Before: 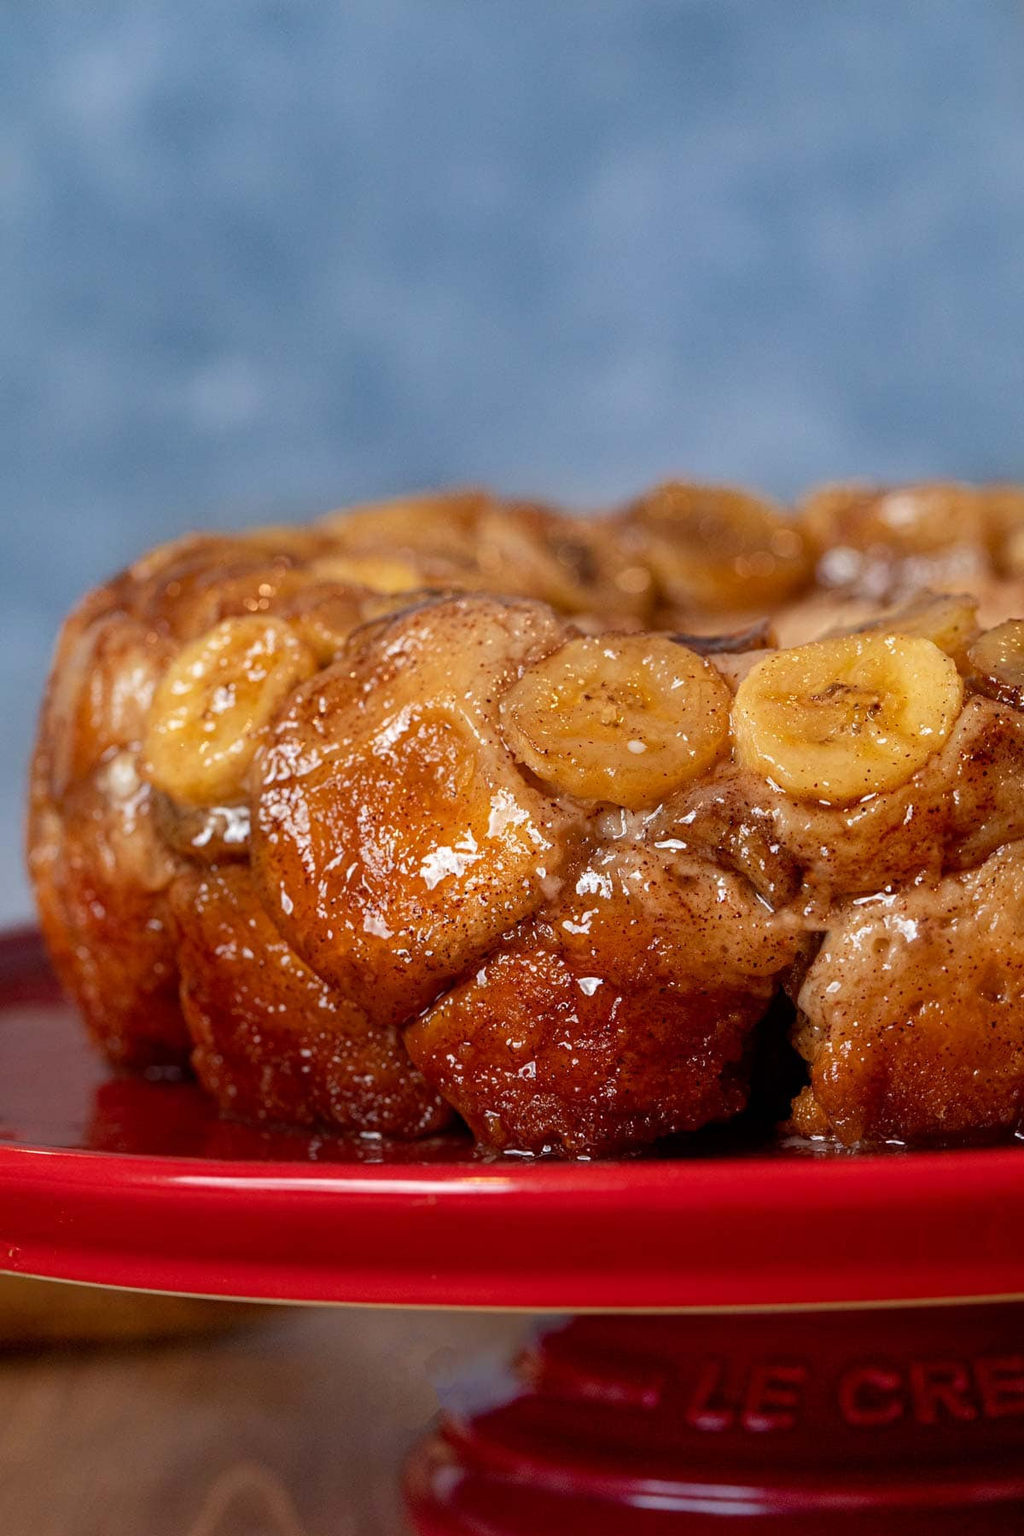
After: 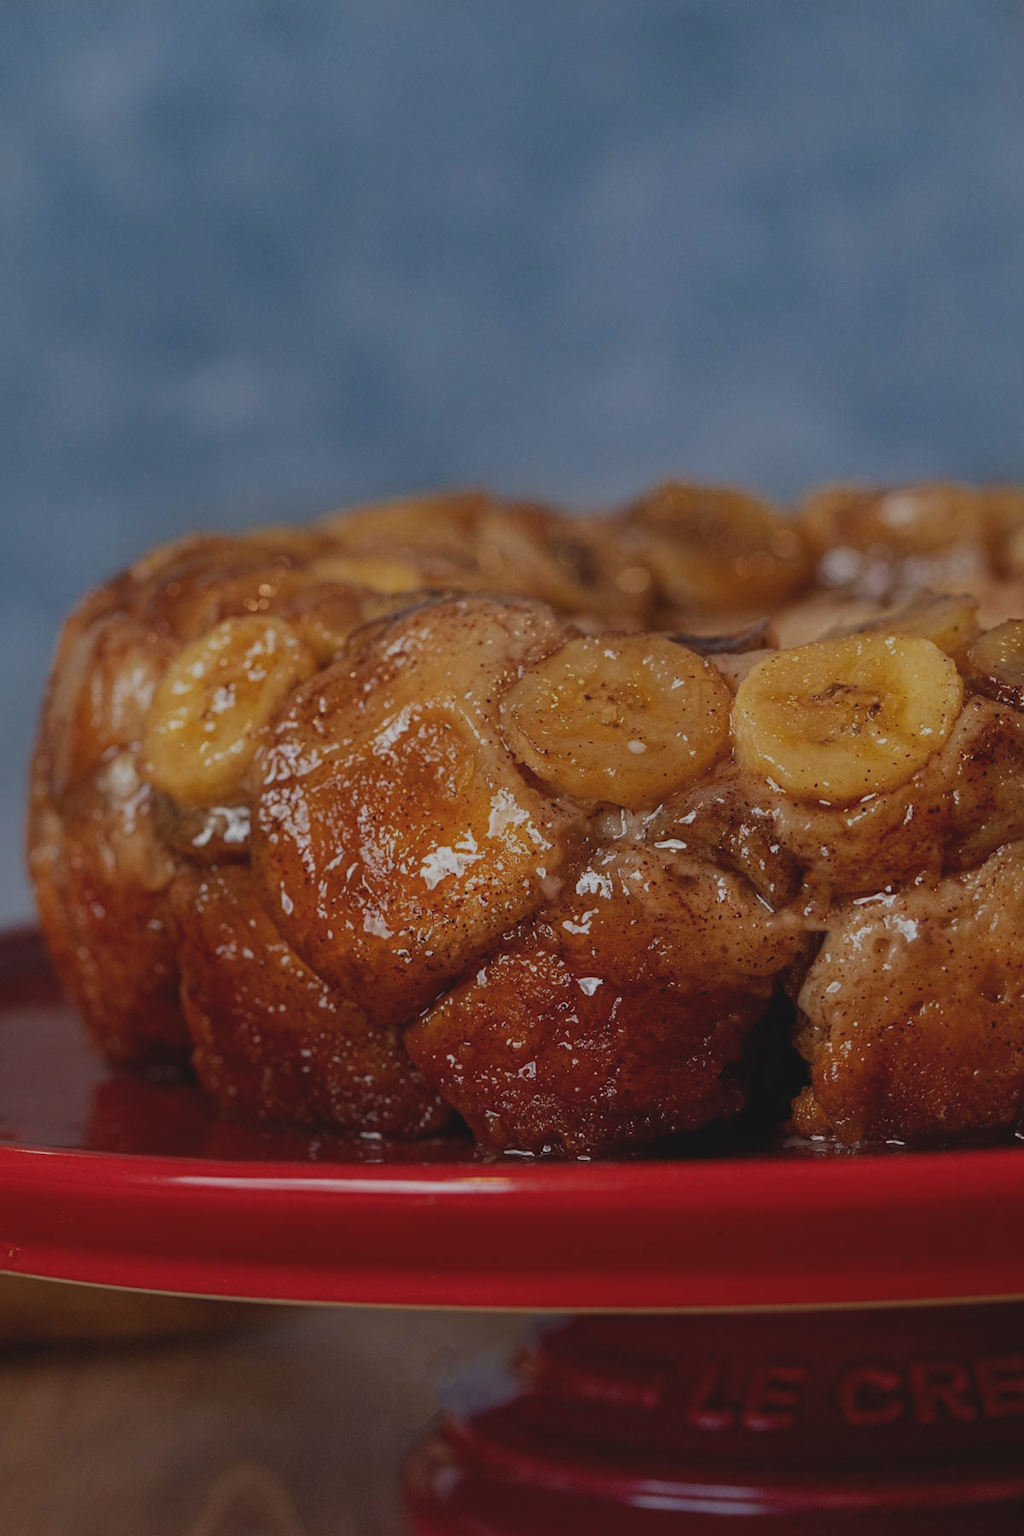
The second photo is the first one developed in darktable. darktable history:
exposure: black level correction -0.016, exposure -1.053 EV, compensate highlight preservation false
